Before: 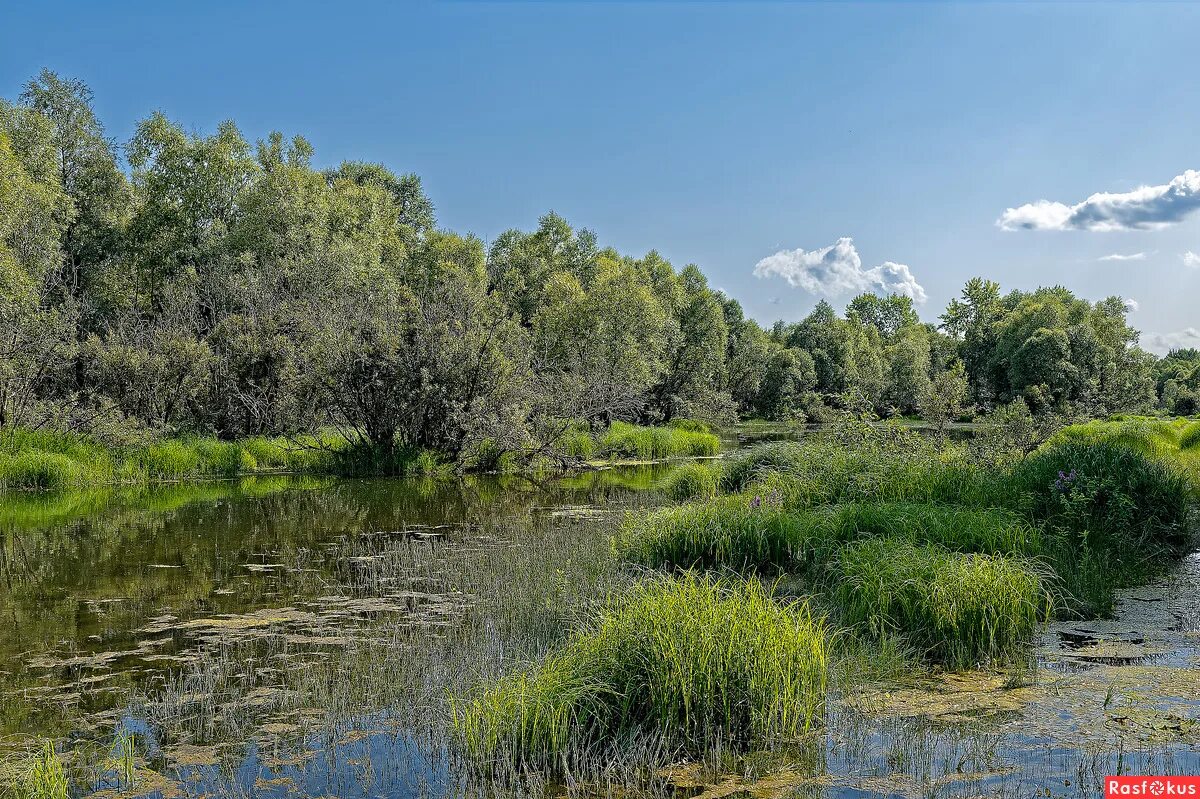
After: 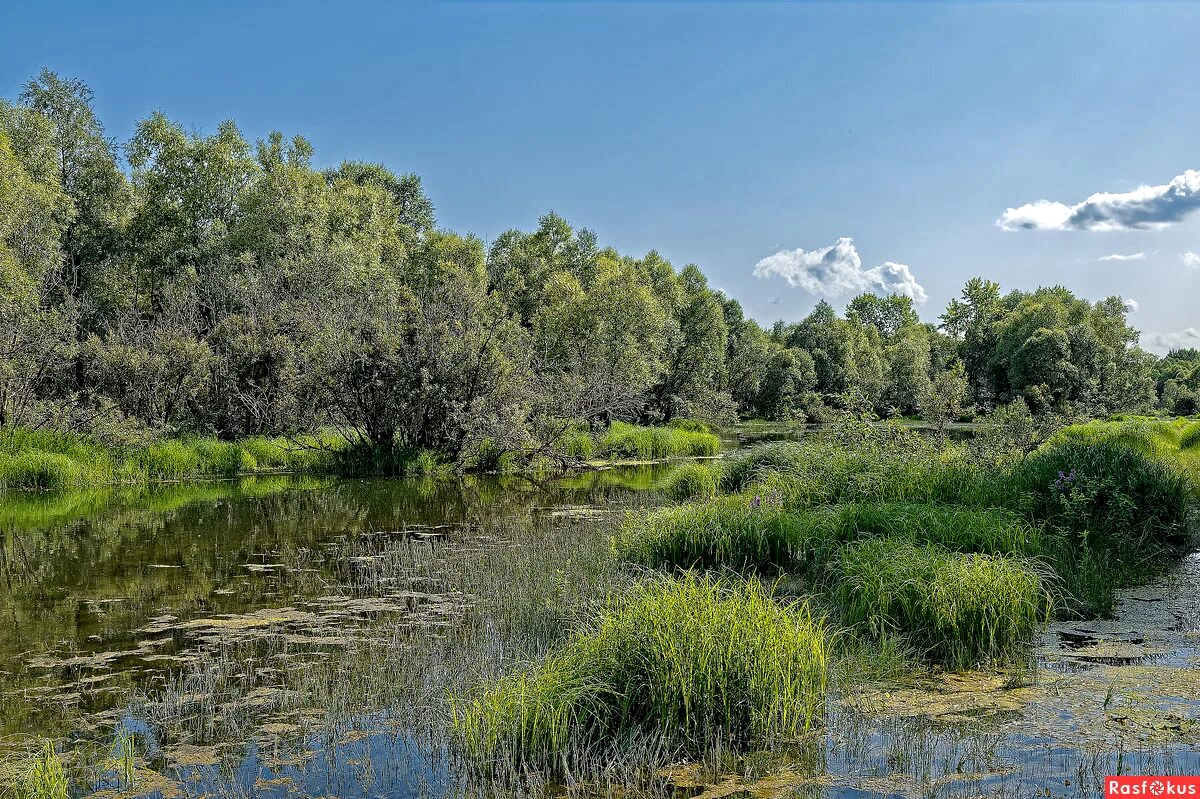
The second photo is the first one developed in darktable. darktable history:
local contrast: mode bilateral grid, contrast 19, coarseness 49, detail 130%, midtone range 0.2
